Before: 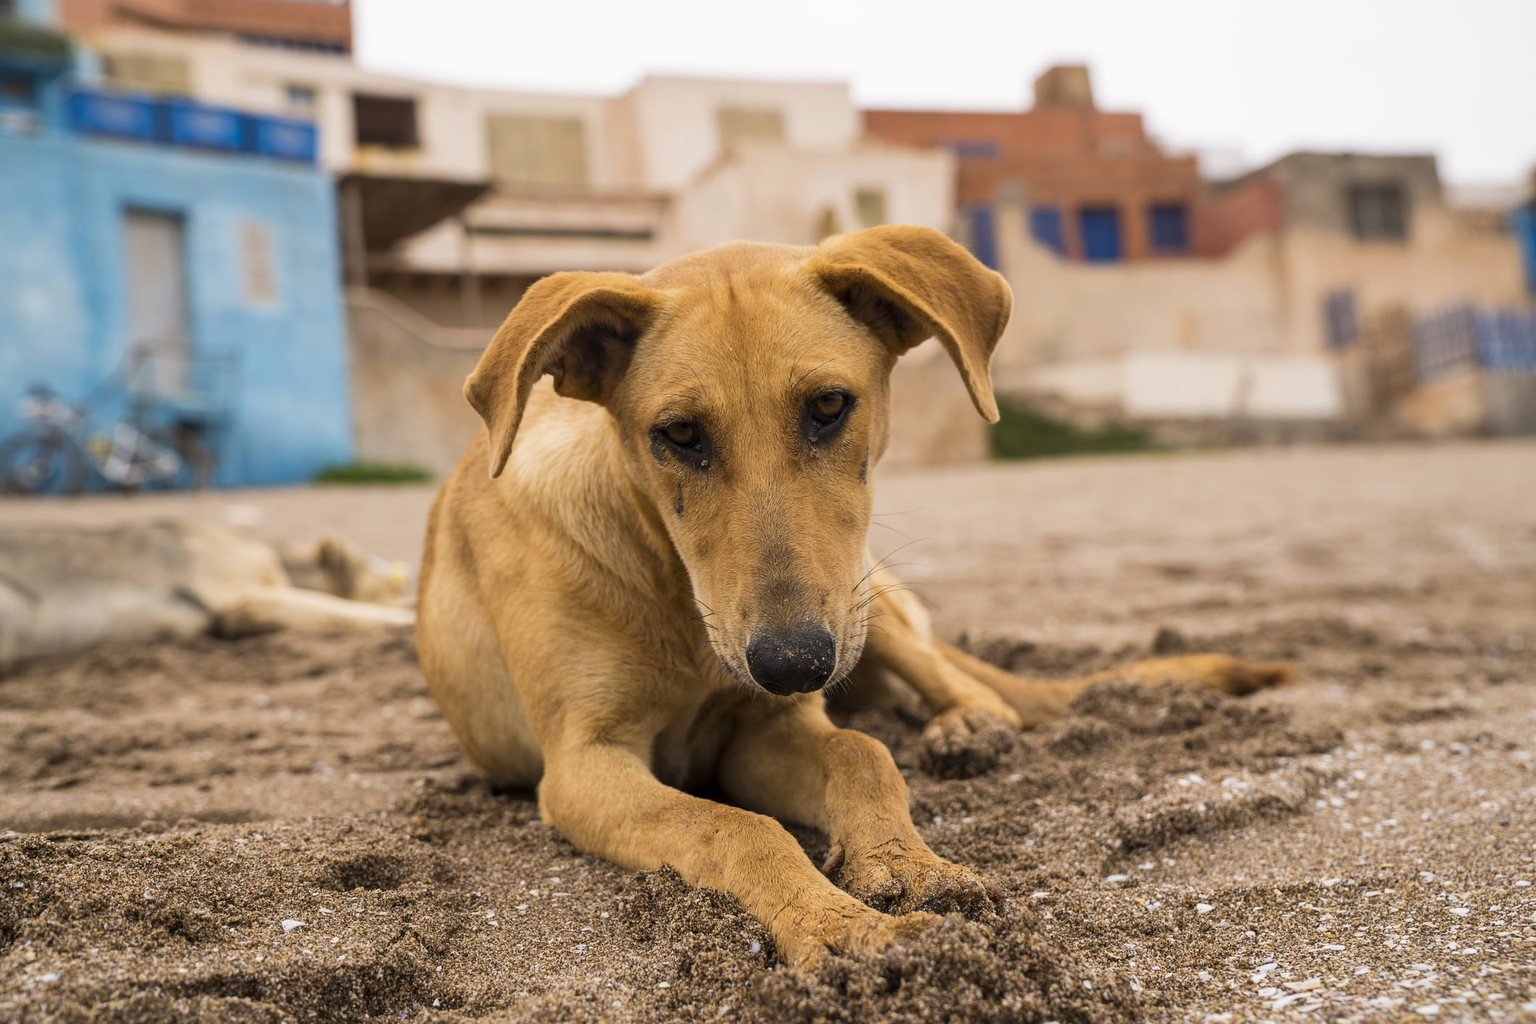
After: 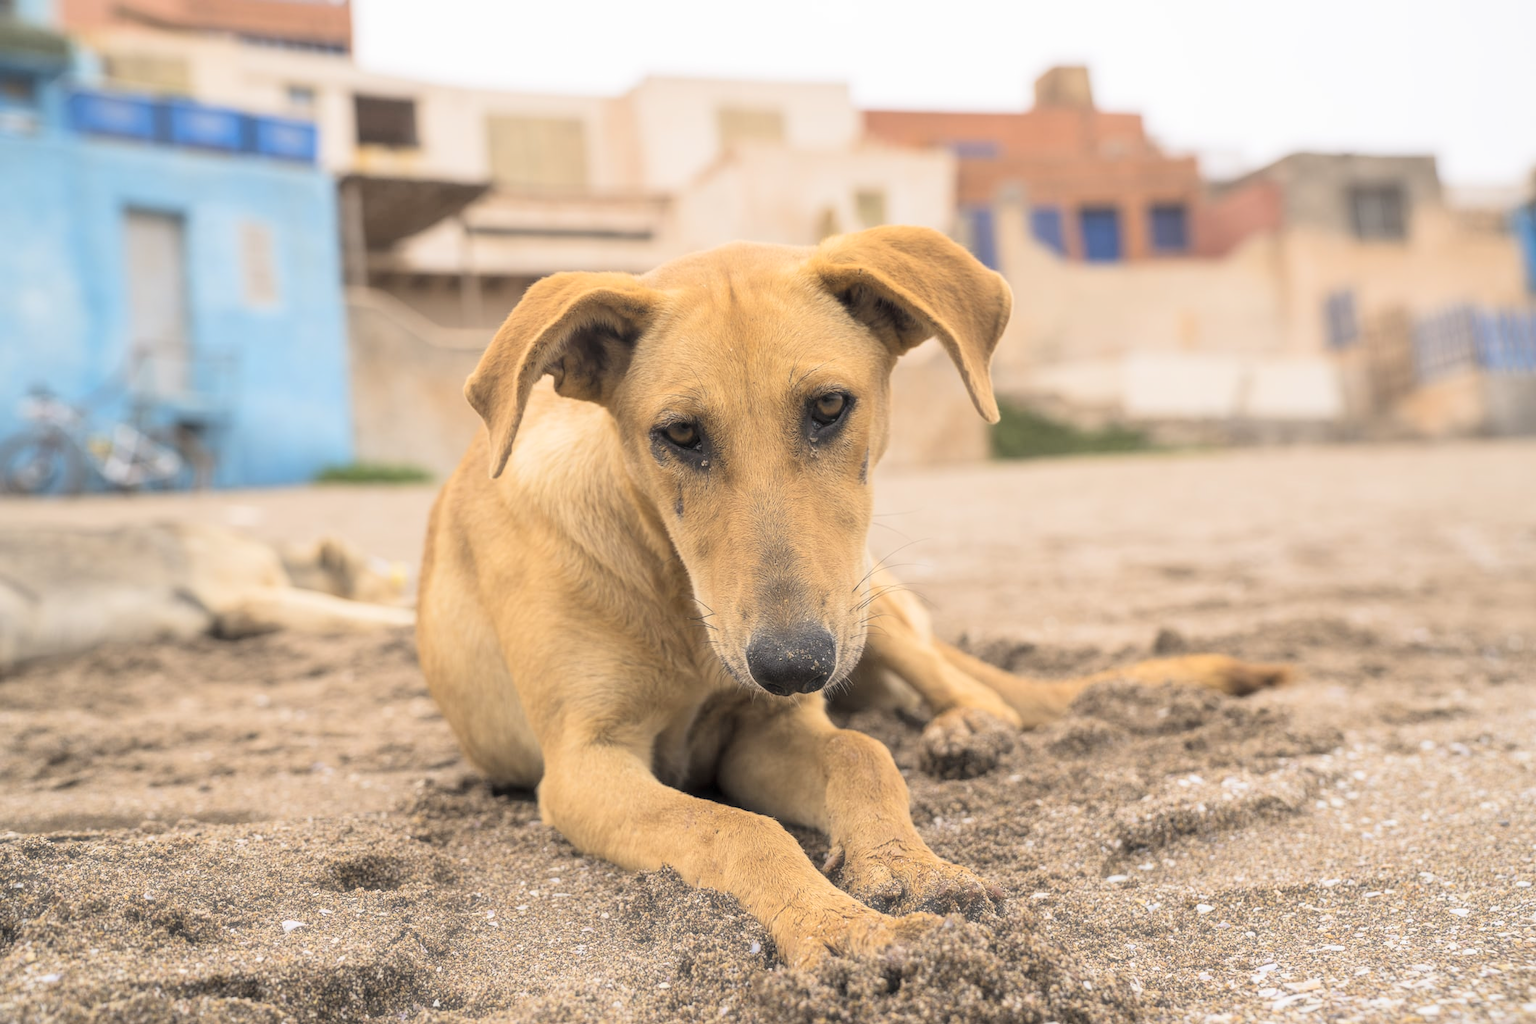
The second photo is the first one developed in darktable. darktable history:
haze removal: strength -0.1, adaptive false
global tonemap: drago (0.7, 100)
